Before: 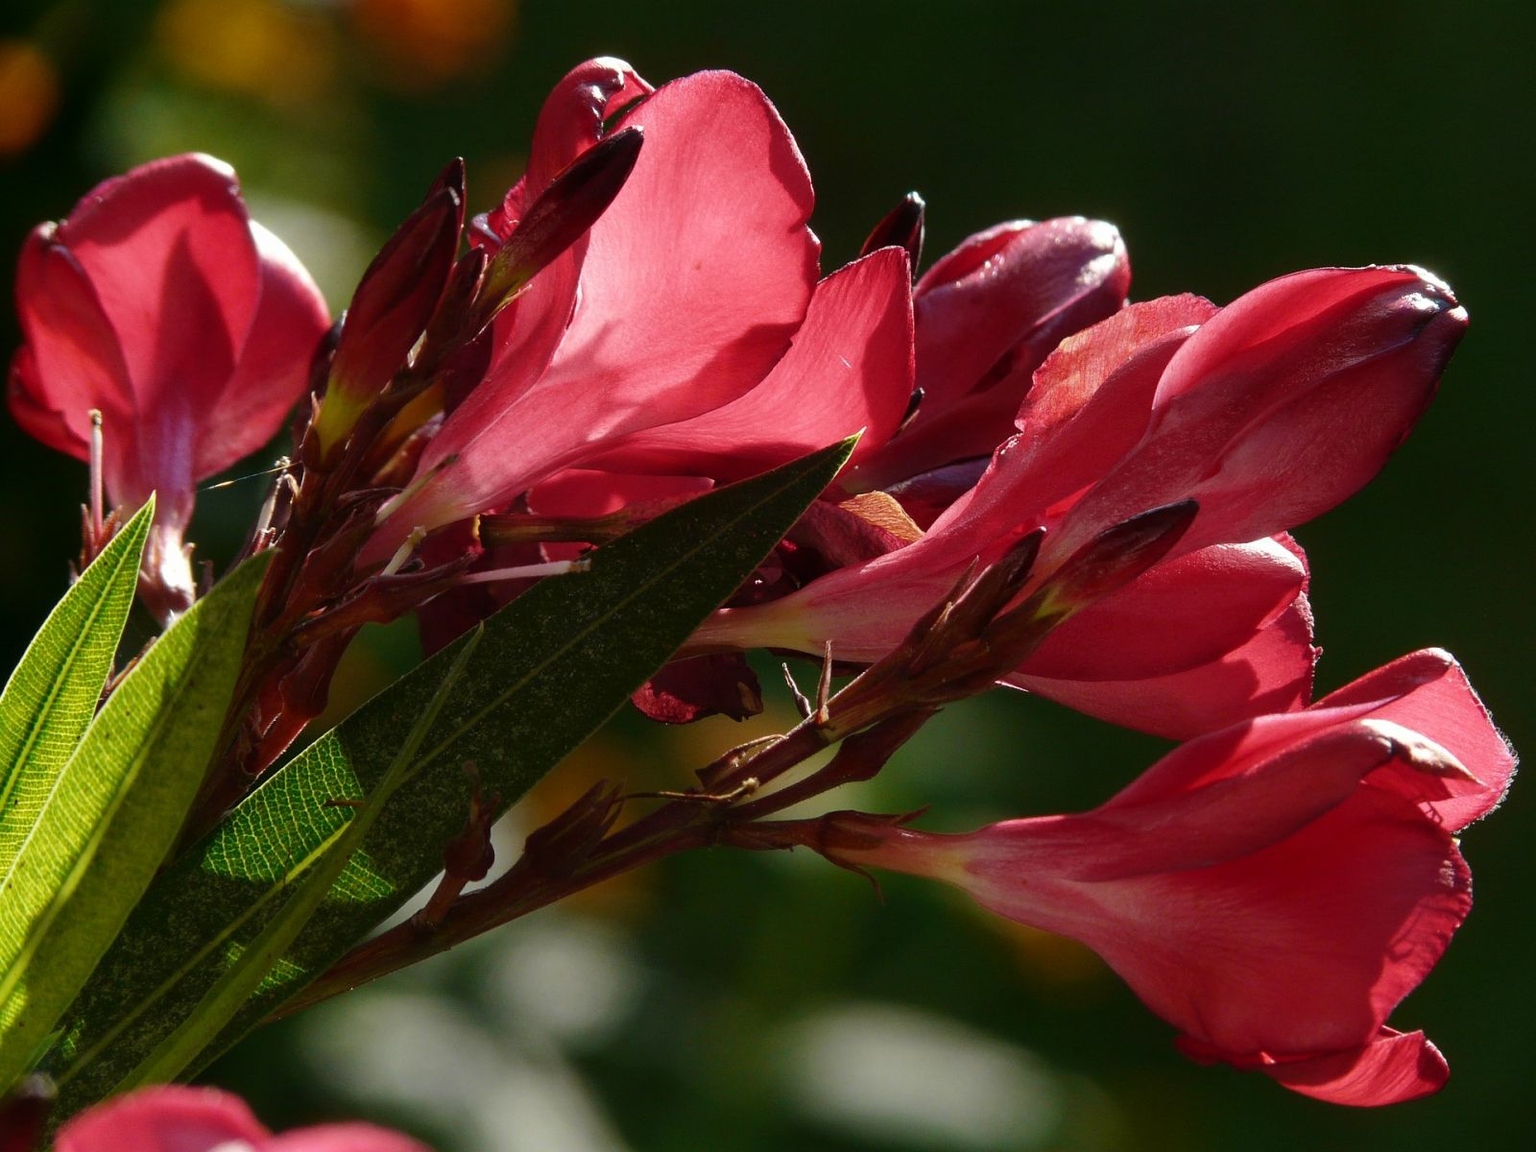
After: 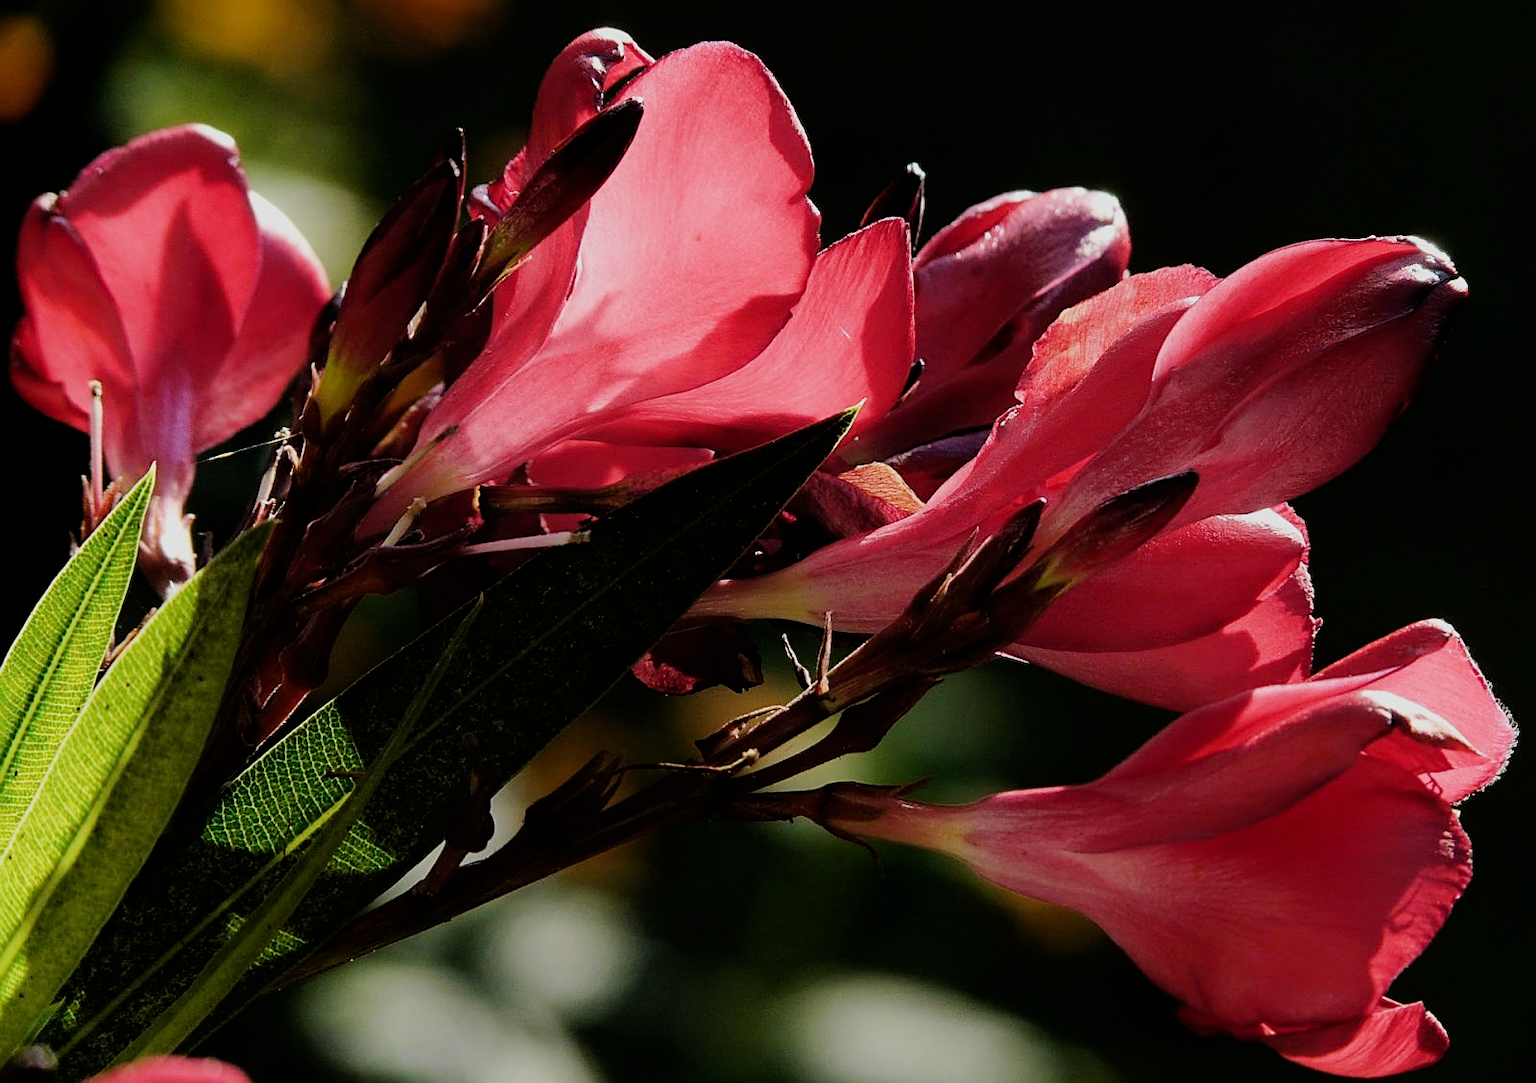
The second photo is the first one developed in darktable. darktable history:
tone equalizer: -8 EV -0.726 EV, -7 EV -0.712 EV, -6 EV -0.636 EV, -5 EV -0.372 EV, -3 EV 0.379 EV, -2 EV 0.6 EV, -1 EV 0.692 EV, +0 EV 0.77 EV, mask exposure compensation -0.503 EV
crop and rotate: top 2.576%, bottom 3.278%
filmic rgb: black relative exposure -6.92 EV, white relative exposure 5.64 EV, hardness 2.85
sharpen: on, module defaults
